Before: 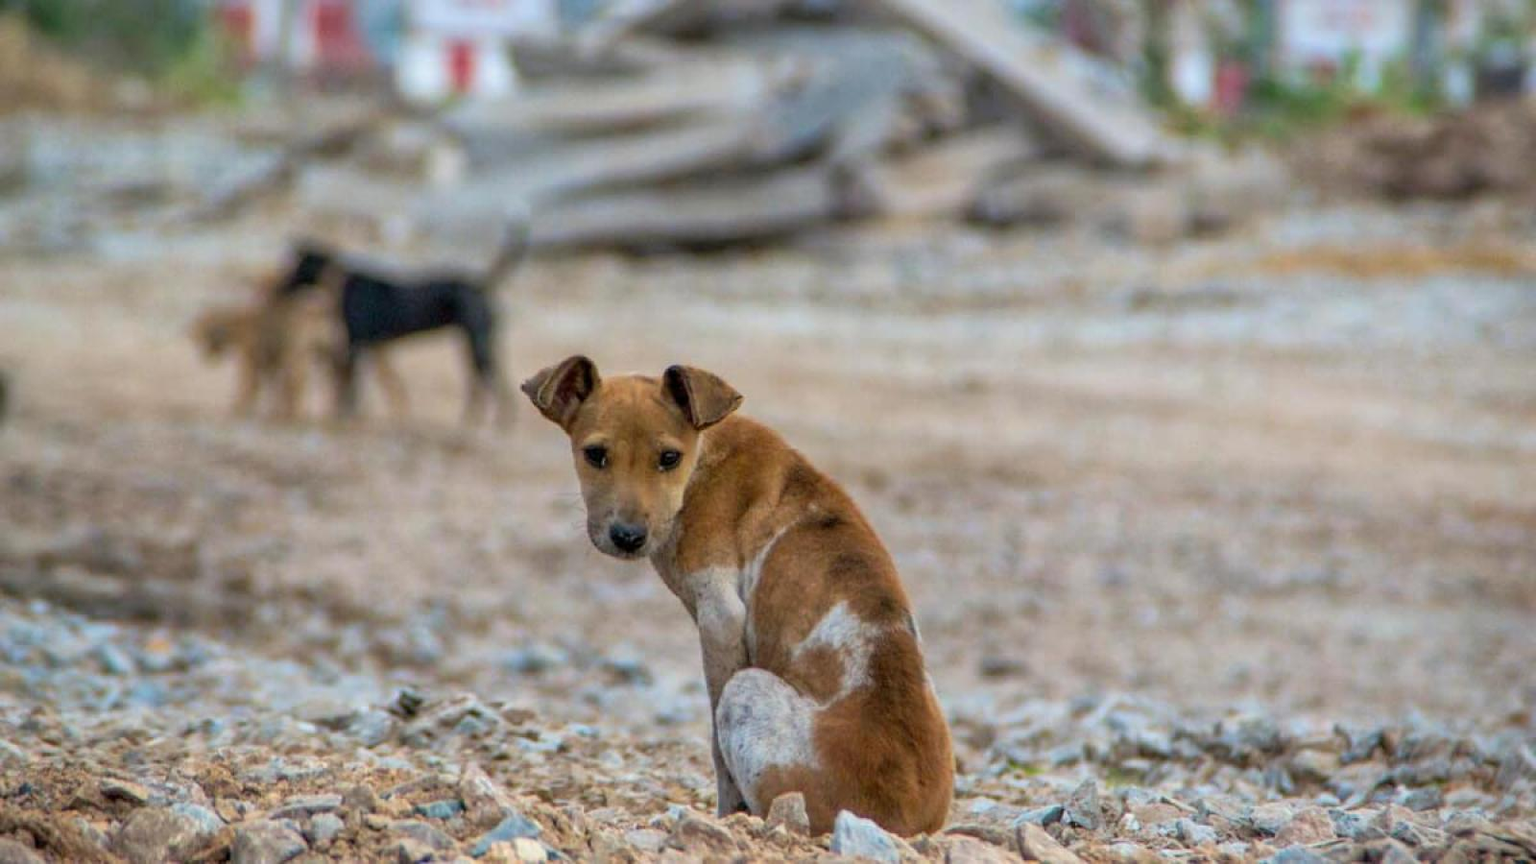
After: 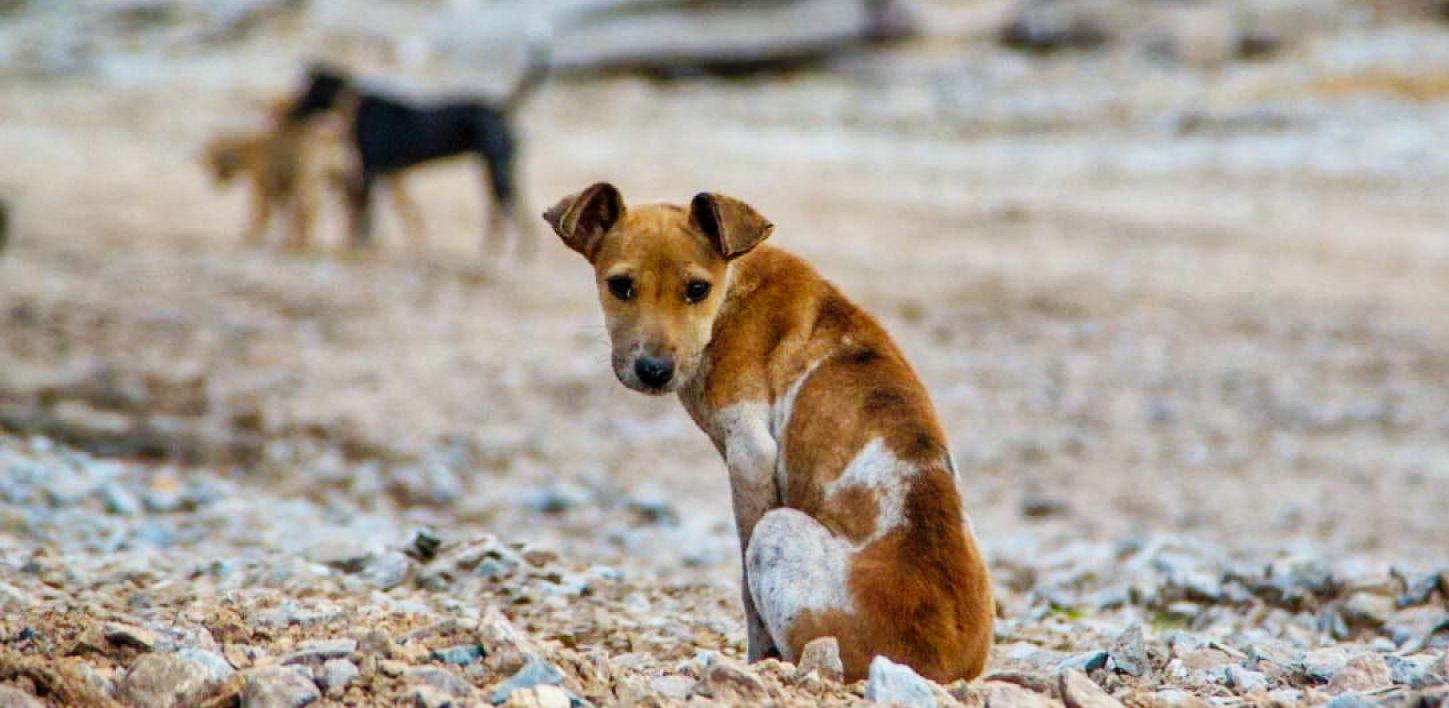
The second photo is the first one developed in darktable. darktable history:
crop: top 20.916%, right 9.437%, bottom 0.316%
base curve: curves: ch0 [(0, 0) (0.036, 0.025) (0.121, 0.166) (0.206, 0.329) (0.605, 0.79) (1, 1)], preserve colors none
white balance: red 0.986, blue 1.01
shadows and highlights: low approximation 0.01, soften with gaussian
